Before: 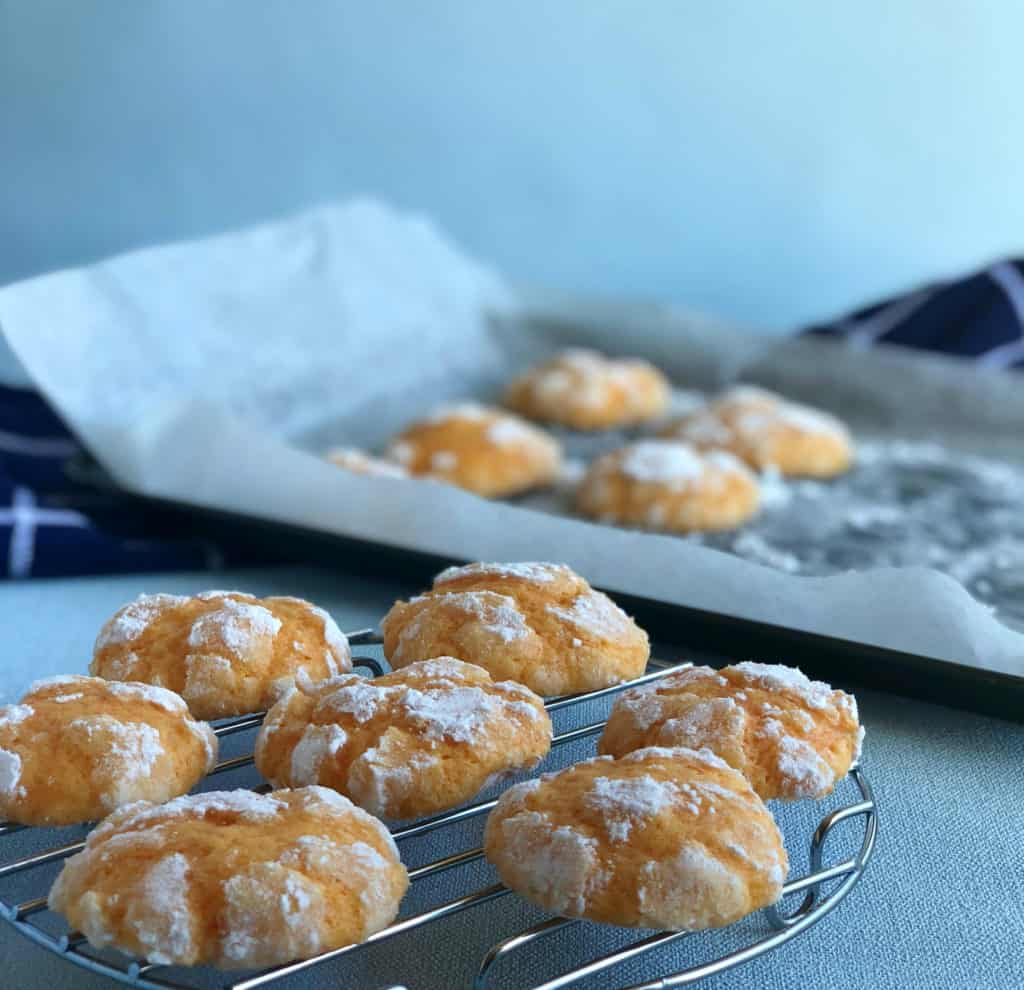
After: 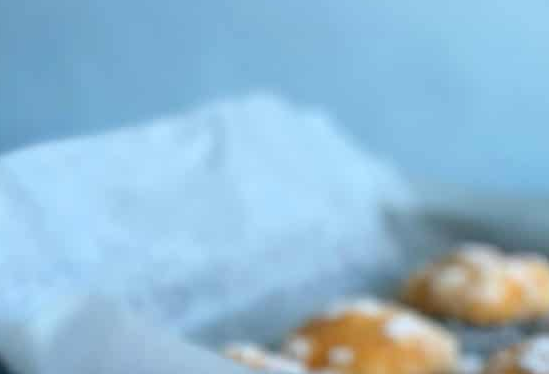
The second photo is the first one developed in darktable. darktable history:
exposure: black level correction 0.005, exposure 0.014 EV, compensate highlight preservation false
crop: left 10.121%, top 10.631%, right 36.218%, bottom 51.526%
color balance: mode lift, gamma, gain (sRGB)
